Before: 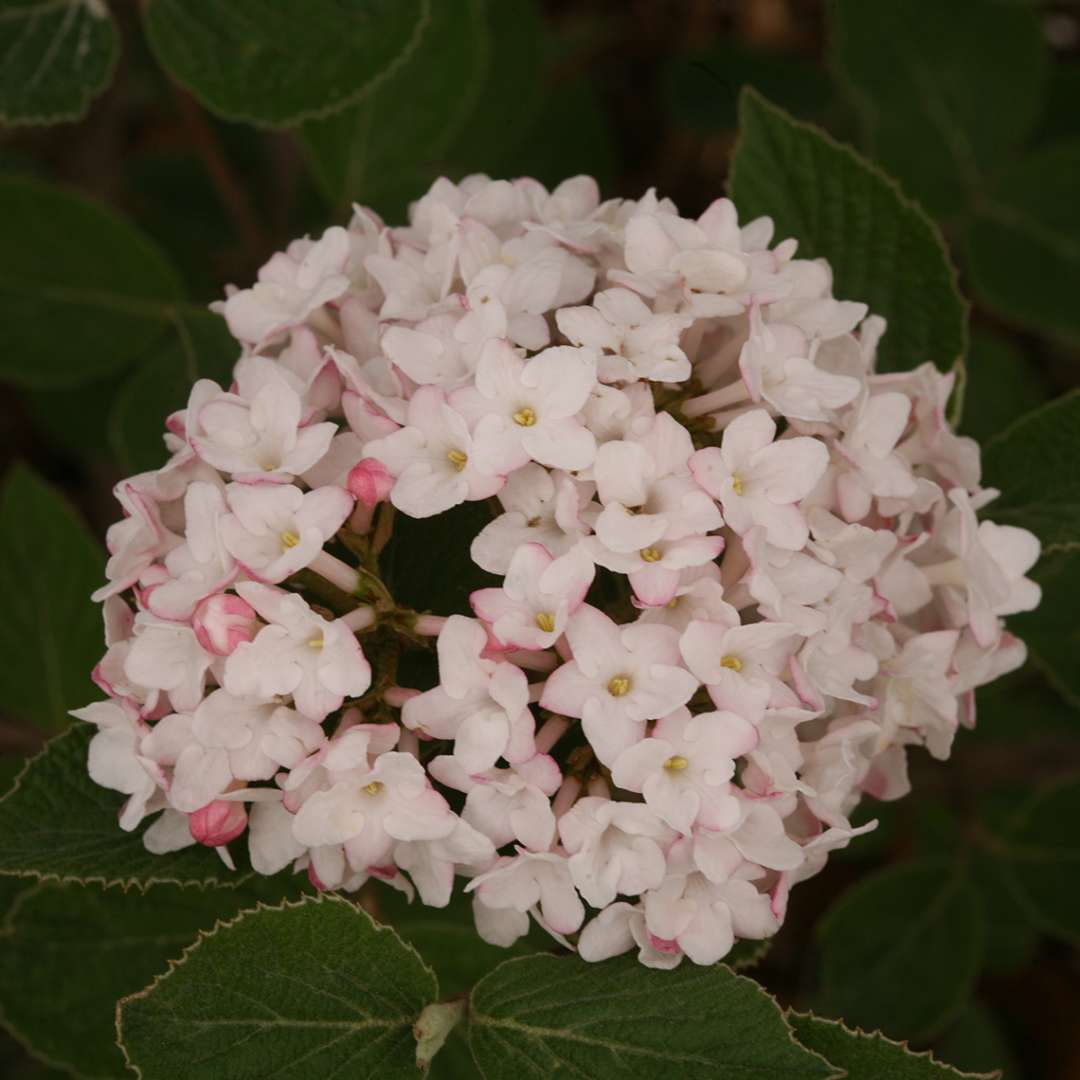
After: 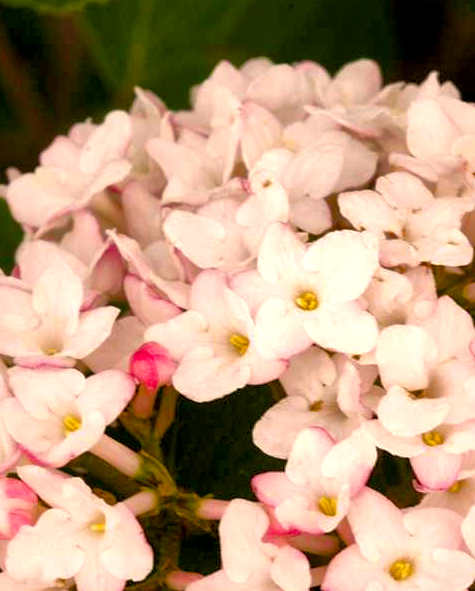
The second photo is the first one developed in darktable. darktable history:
exposure: black level correction 0.001, exposure 0.959 EV, compensate exposure bias true, compensate highlight preservation false
color balance rgb: highlights gain › chroma 3.131%, highlights gain › hue 56.24°, global offset › luminance -0.481%, perceptual saturation grading › global saturation 37.004%, perceptual saturation grading › shadows 34.749%, perceptual brilliance grading › global brilliance 1.235%, perceptual brilliance grading › highlights -3.921%
local contrast: mode bilateral grid, contrast 20, coarseness 50, detail 178%, midtone range 0.2
crop: left 20.259%, top 10.798%, right 35.705%, bottom 34.405%
